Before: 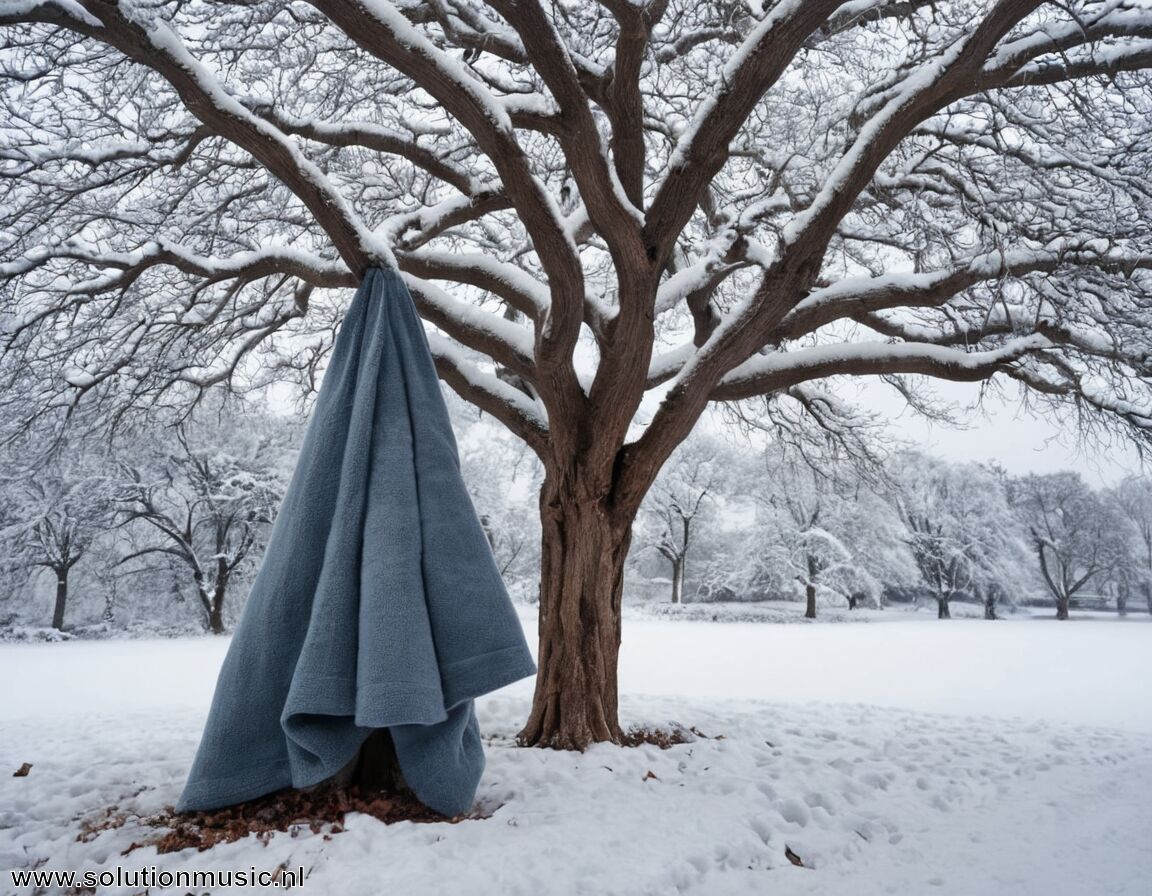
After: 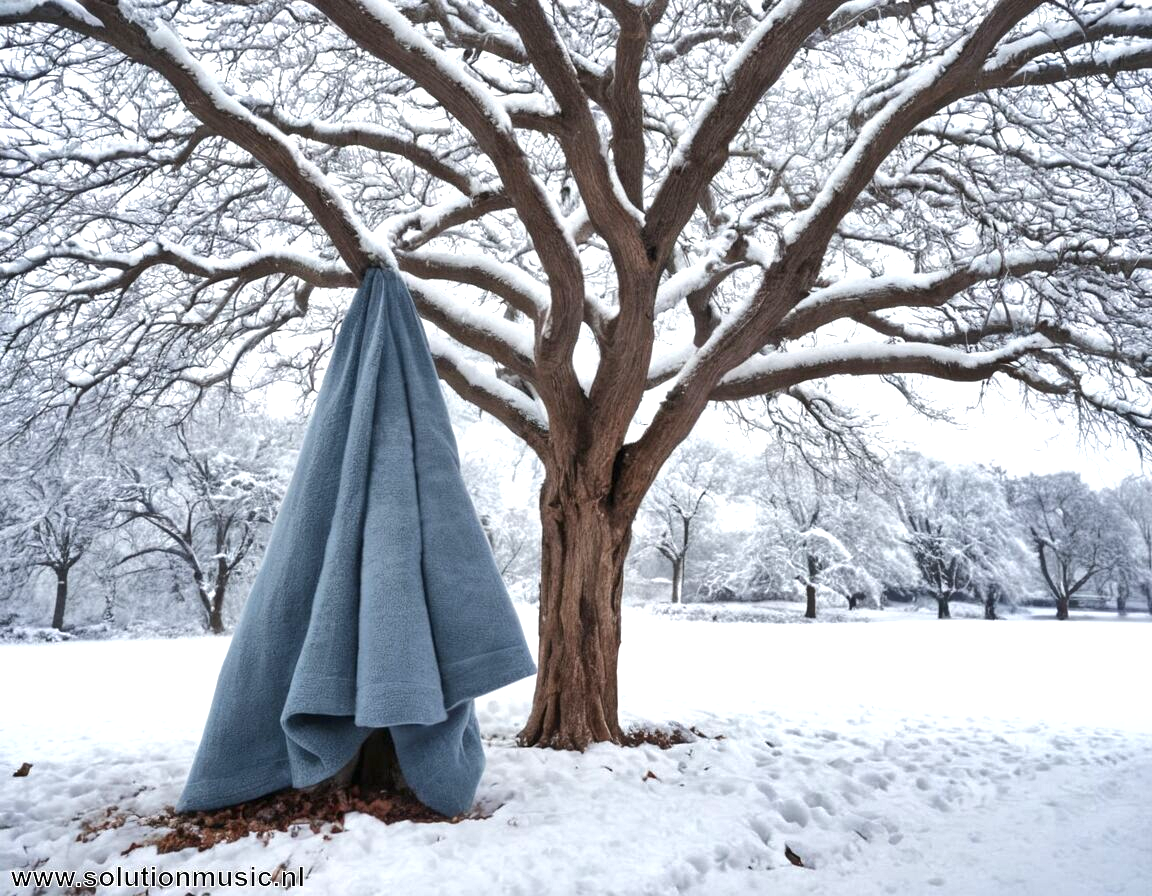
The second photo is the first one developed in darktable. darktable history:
base curve: curves: ch0 [(0, 0) (0.262, 0.32) (0.722, 0.705) (1, 1)]
shadows and highlights: shadows 49, highlights -41, soften with gaussian
exposure: black level correction 0, exposure 0.7 EV, compensate exposure bias true, compensate highlight preservation false
